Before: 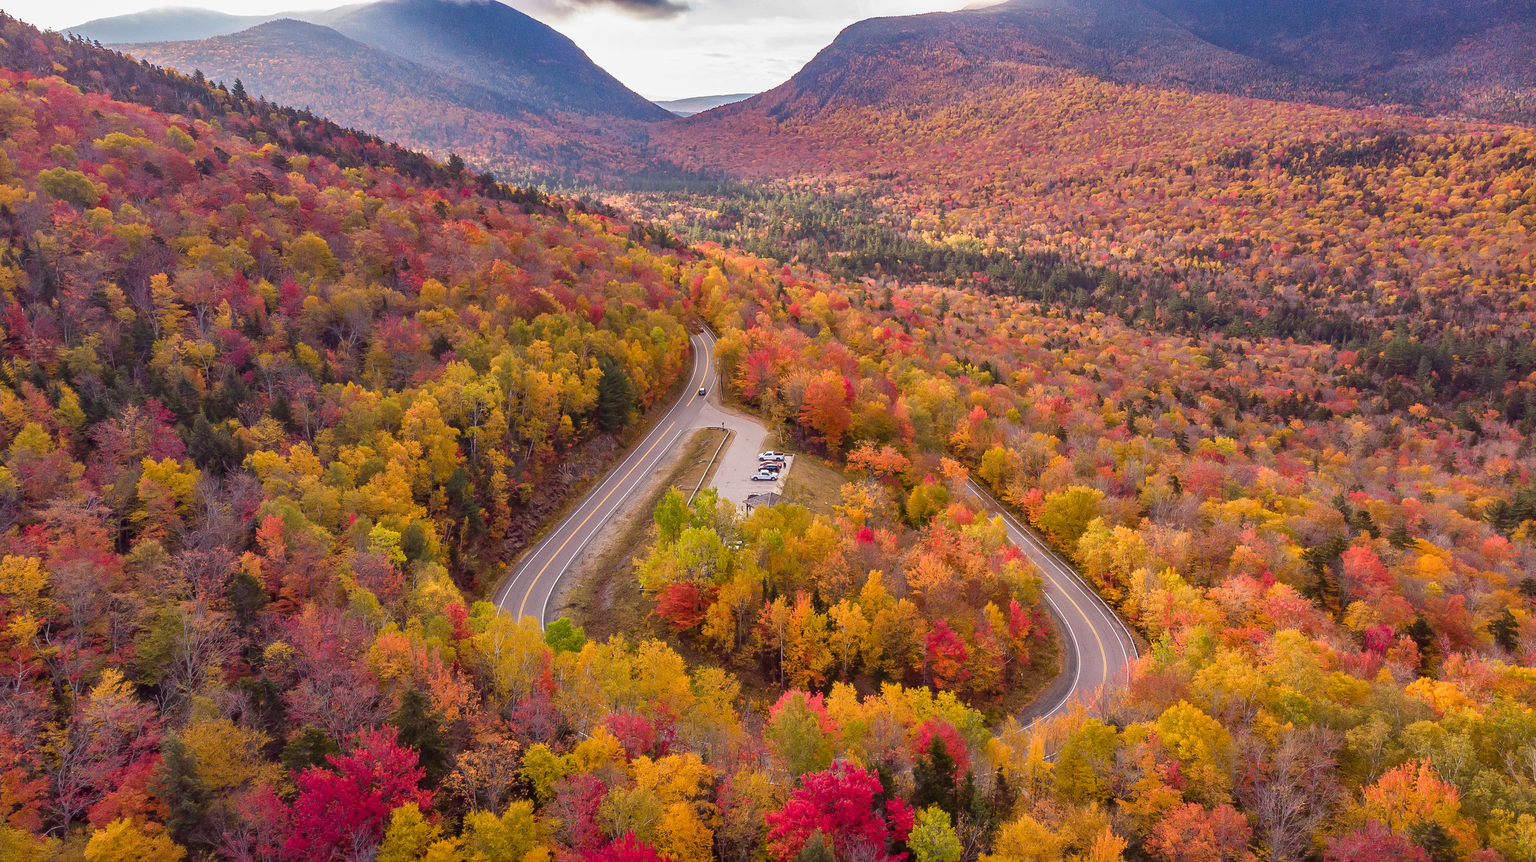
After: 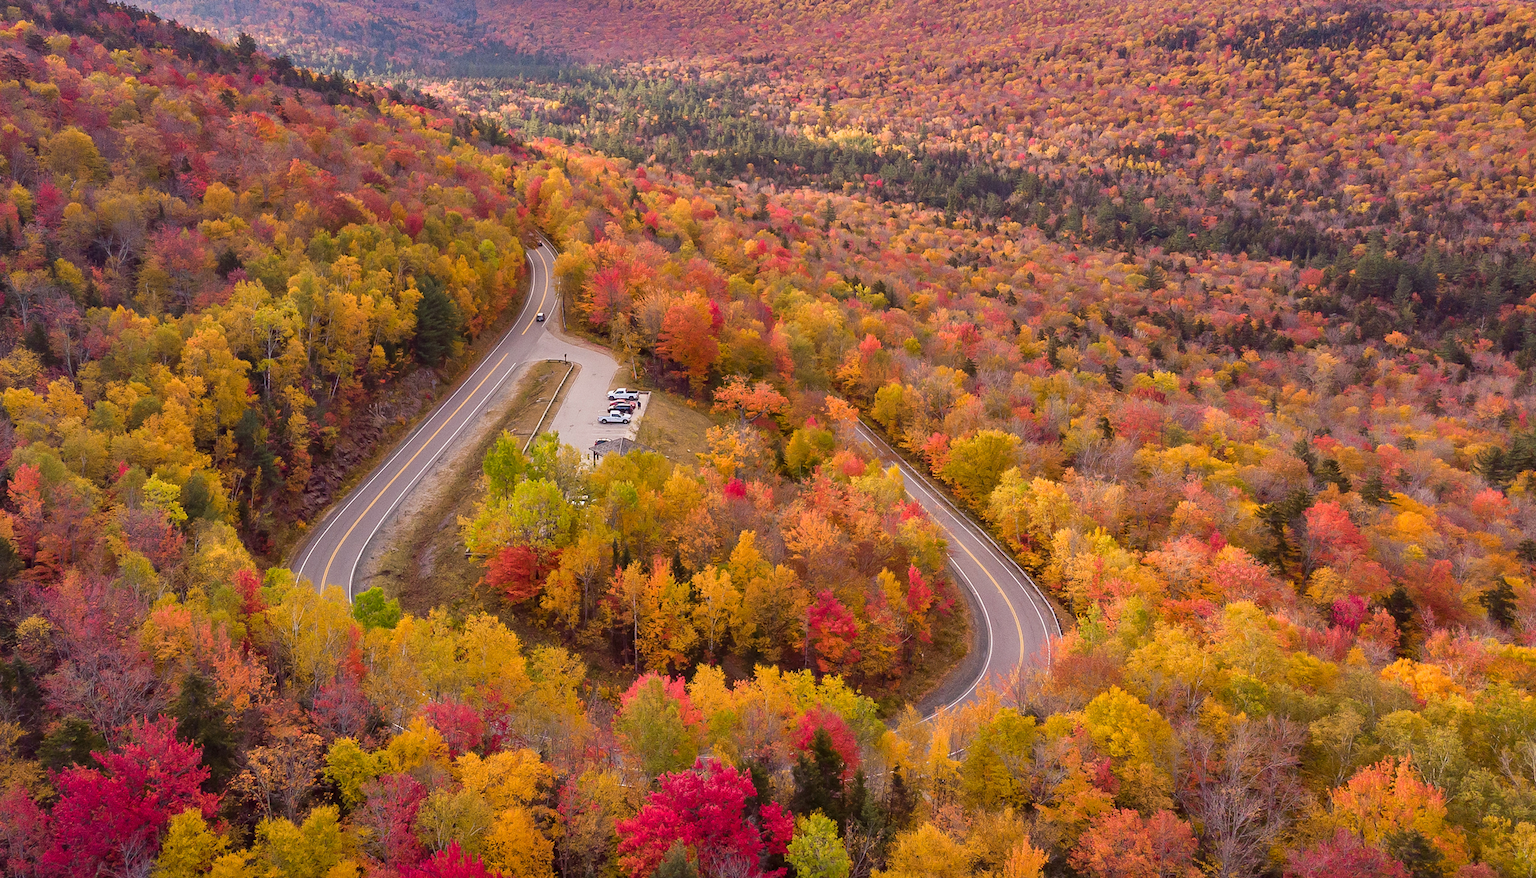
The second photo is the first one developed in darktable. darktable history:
crop: left 16.279%, top 14.666%
